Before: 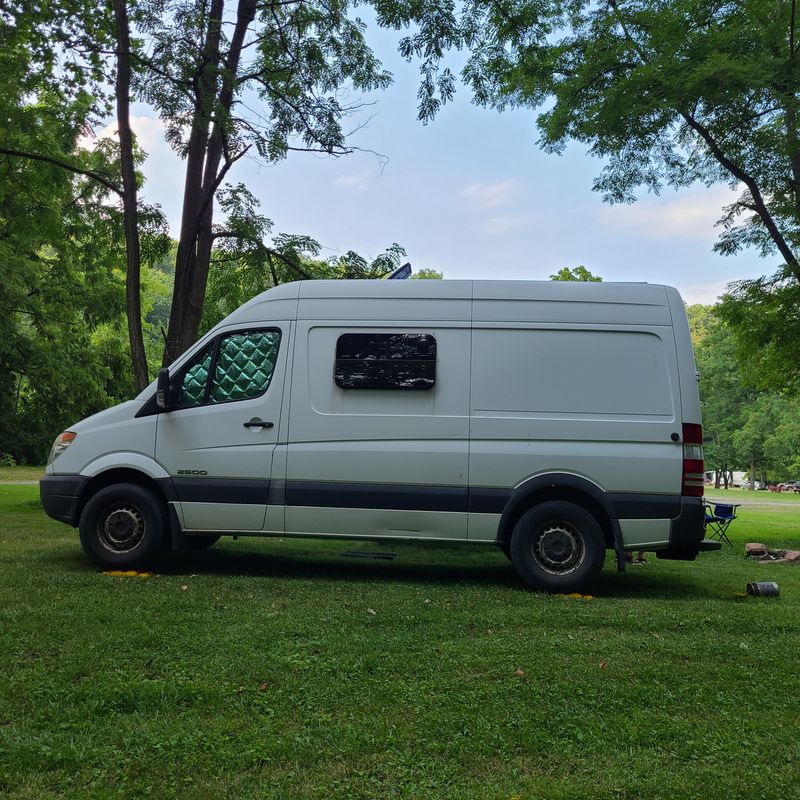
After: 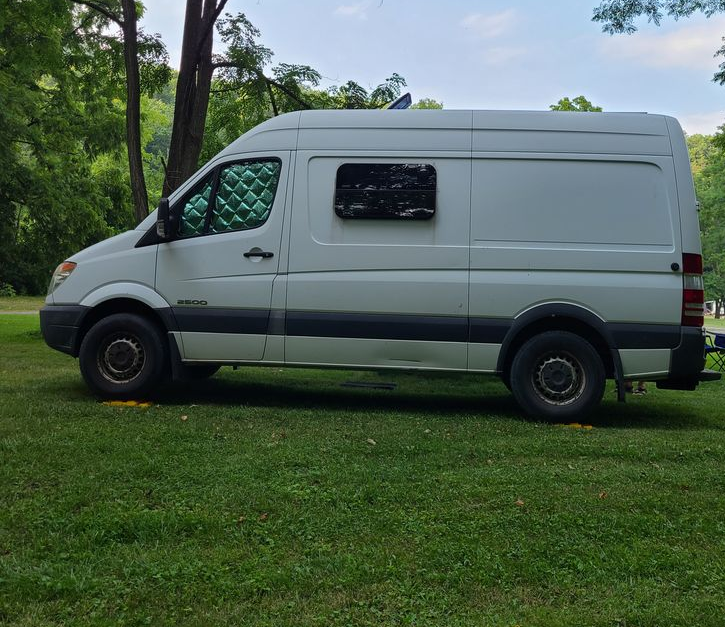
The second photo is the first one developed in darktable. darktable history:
crop: top 21.356%, right 9.369%, bottom 0.244%
